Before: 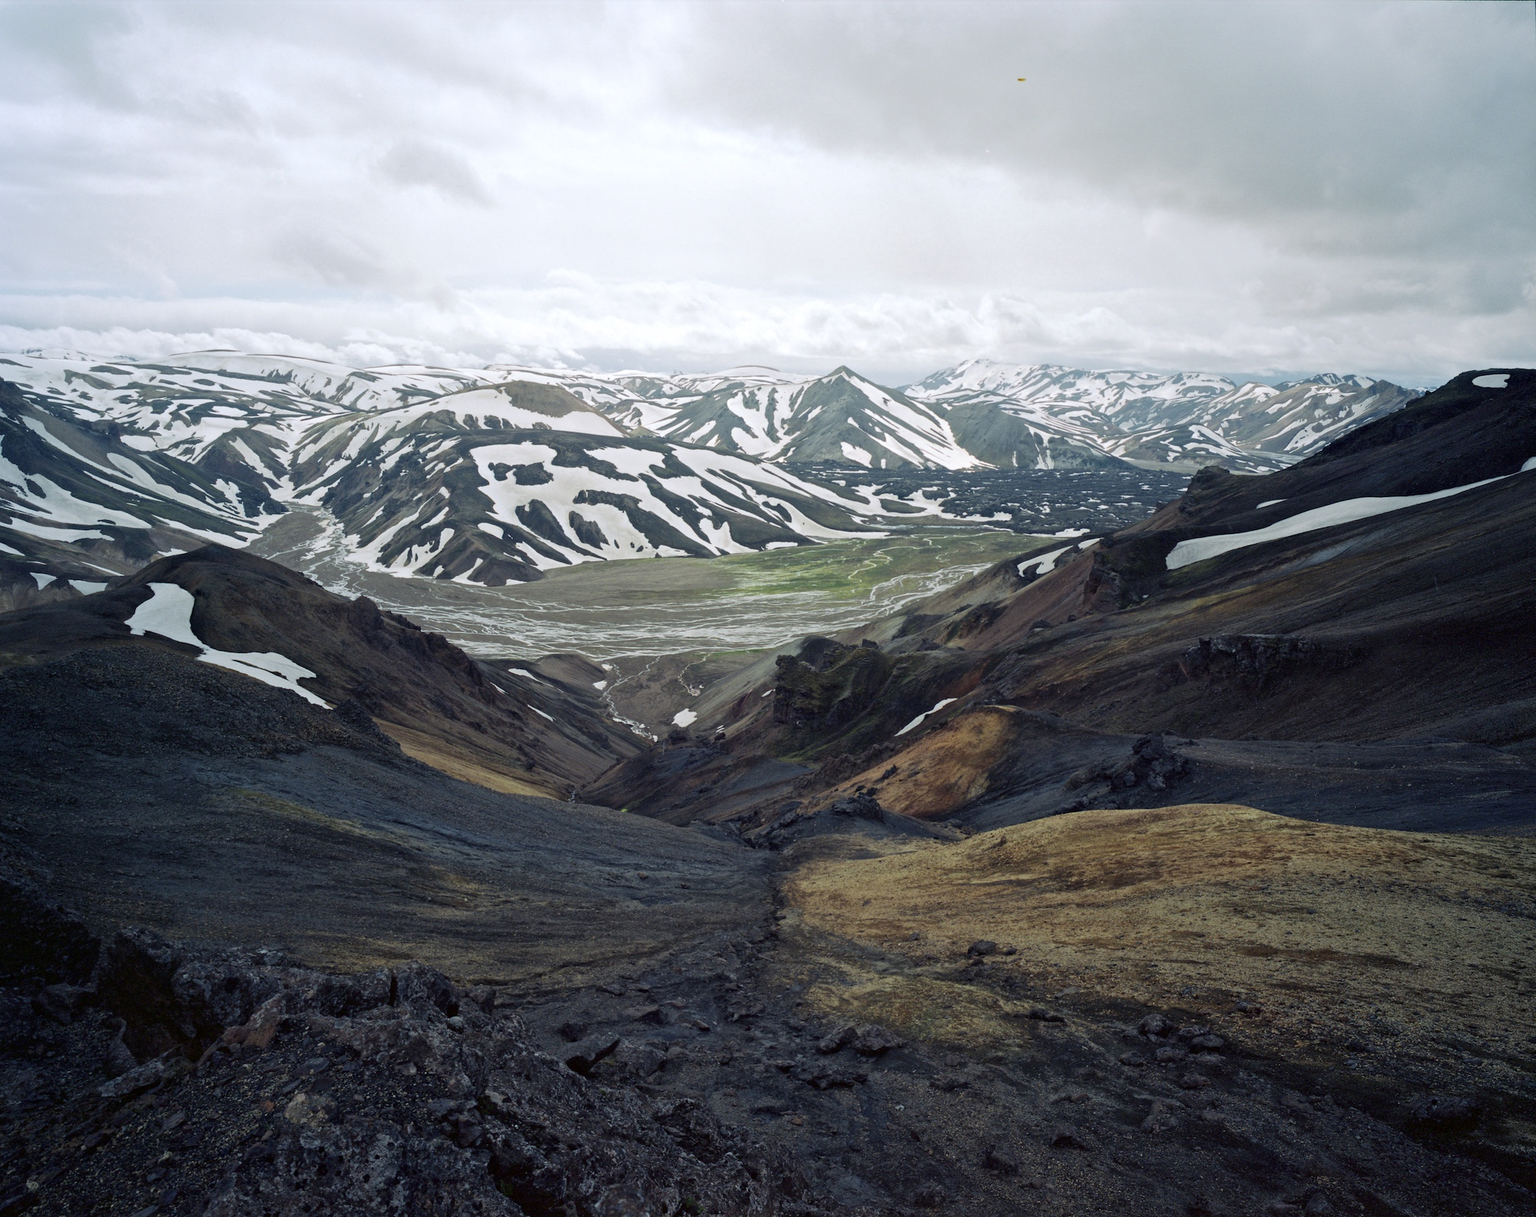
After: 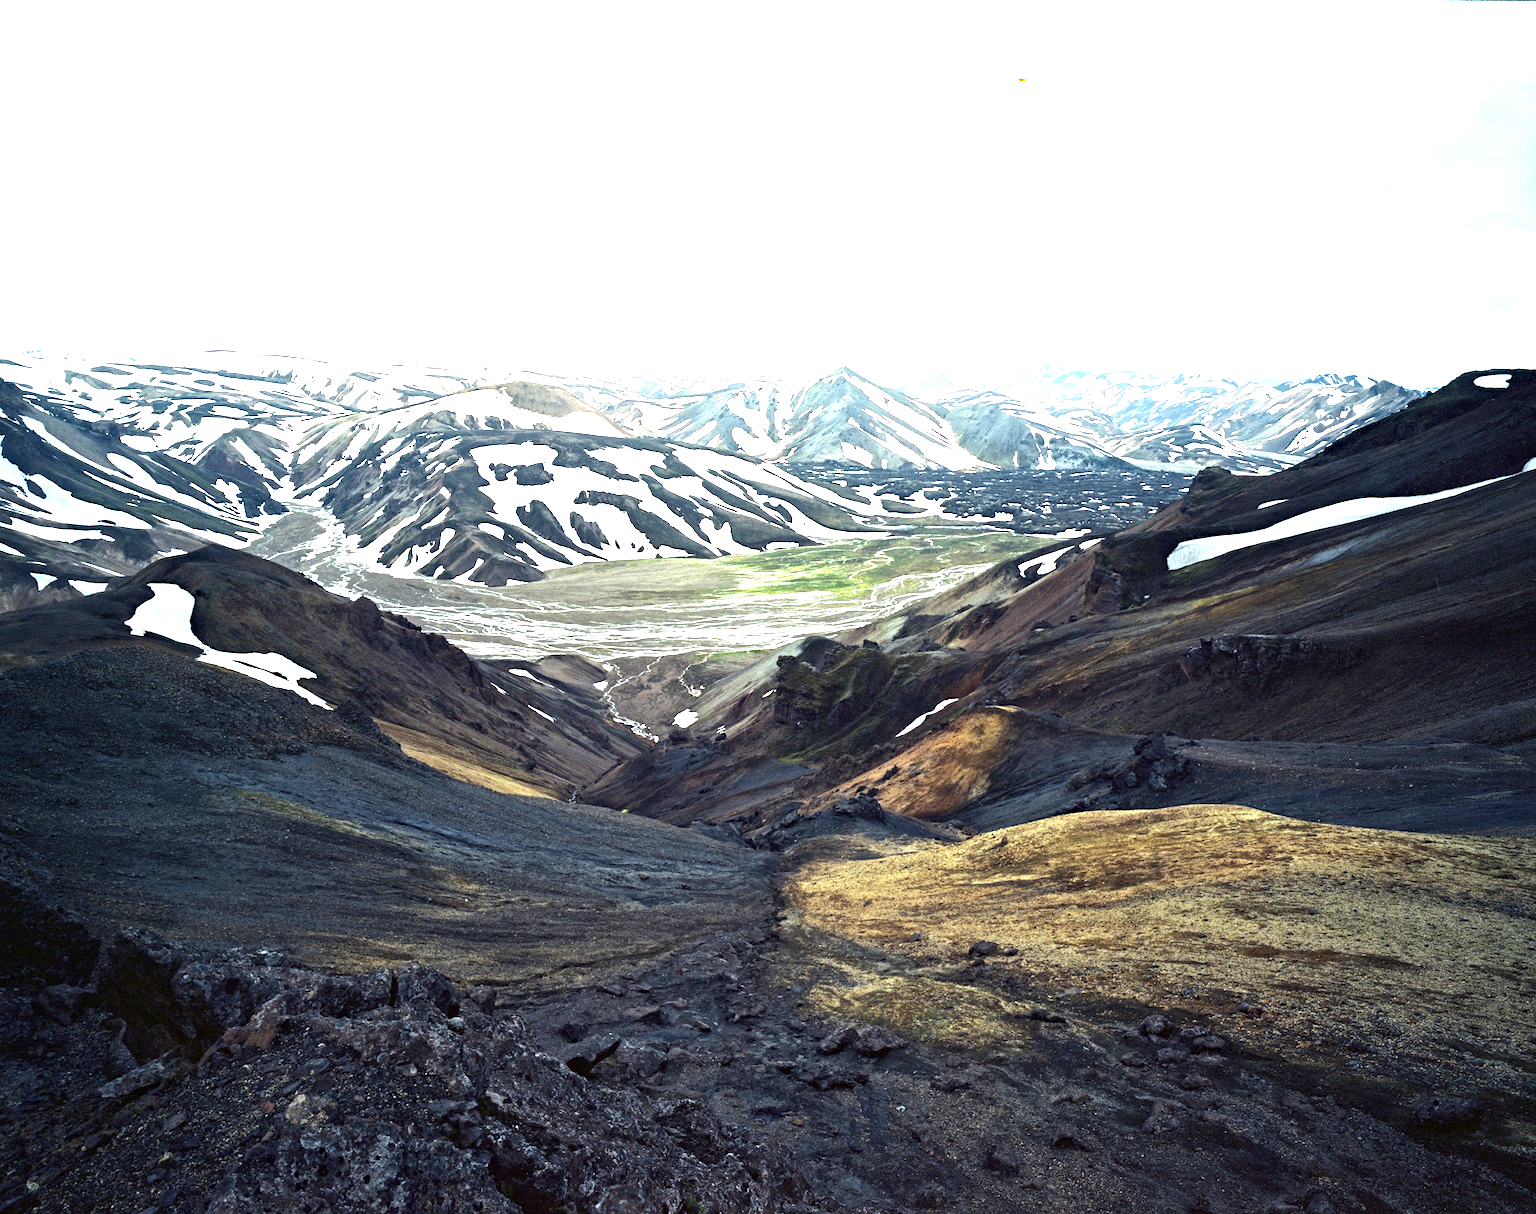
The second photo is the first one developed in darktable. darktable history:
exposure: black level correction 0, exposure 1.379 EV, compensate exposure bias true, compensate highlight preservation false
haze removal: compatibility mode true, adaptive false
color balance rgb: perceptual brilliance grading › highlights 14.29%, perceptual brilliance grading › mid-tones -5.92%, perceptual brilliance grading › shadows -26.83%, global vibrance 31.18%
crop: top 0.05%, bottom 0.098%
